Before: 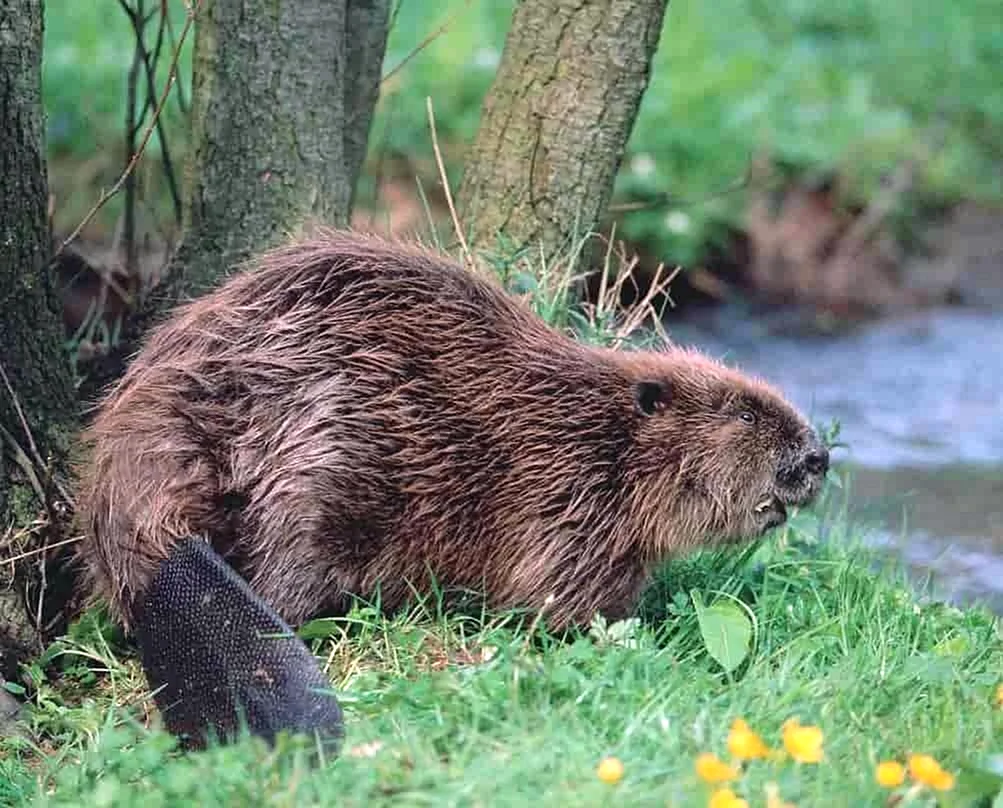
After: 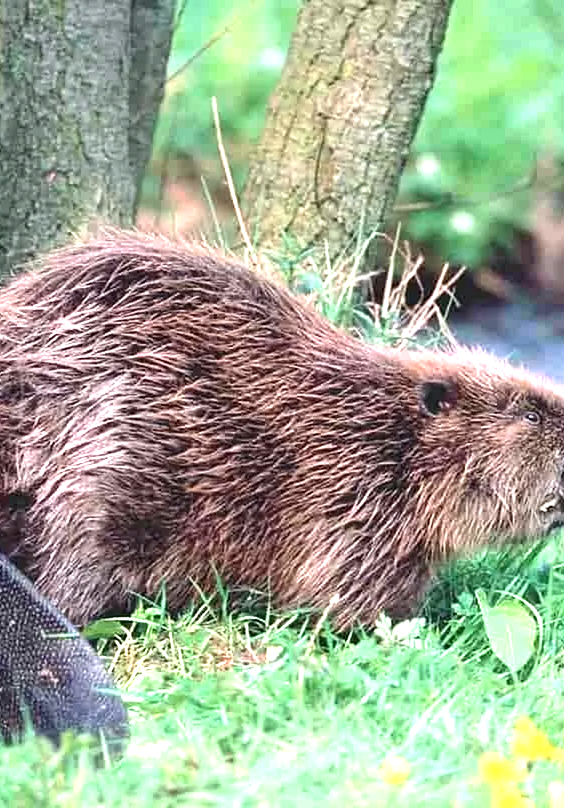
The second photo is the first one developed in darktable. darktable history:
crop: left 21.496%, right 22.254%
exposure: exposure 1 EV, compensate highlight preservation false
